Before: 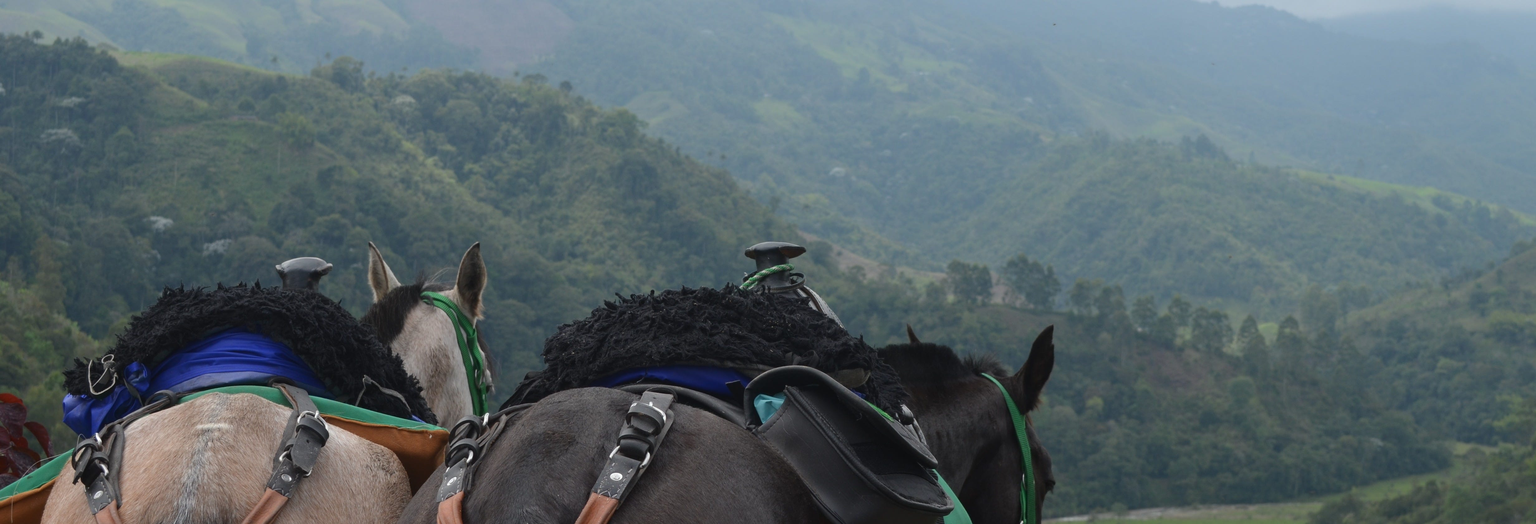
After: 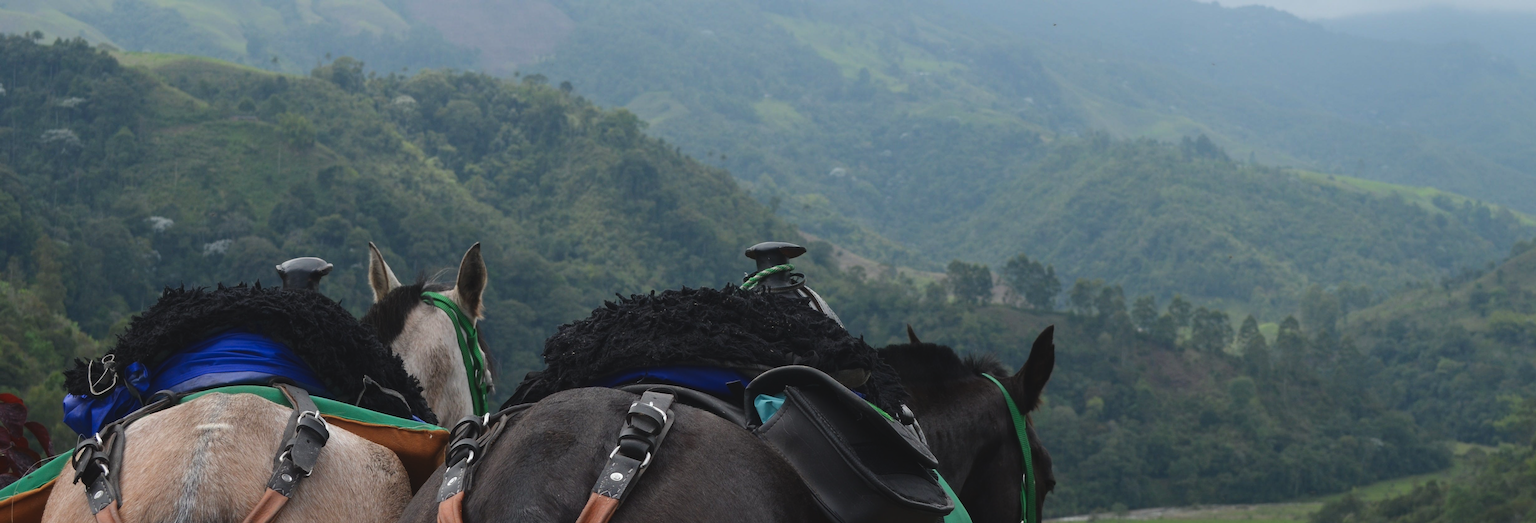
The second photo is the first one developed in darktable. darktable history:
tone curve: curves: ch0 [(0, 0.032) (0.181, 0.156) (0.751, 0.762) (1, 1)], preserve colors none
